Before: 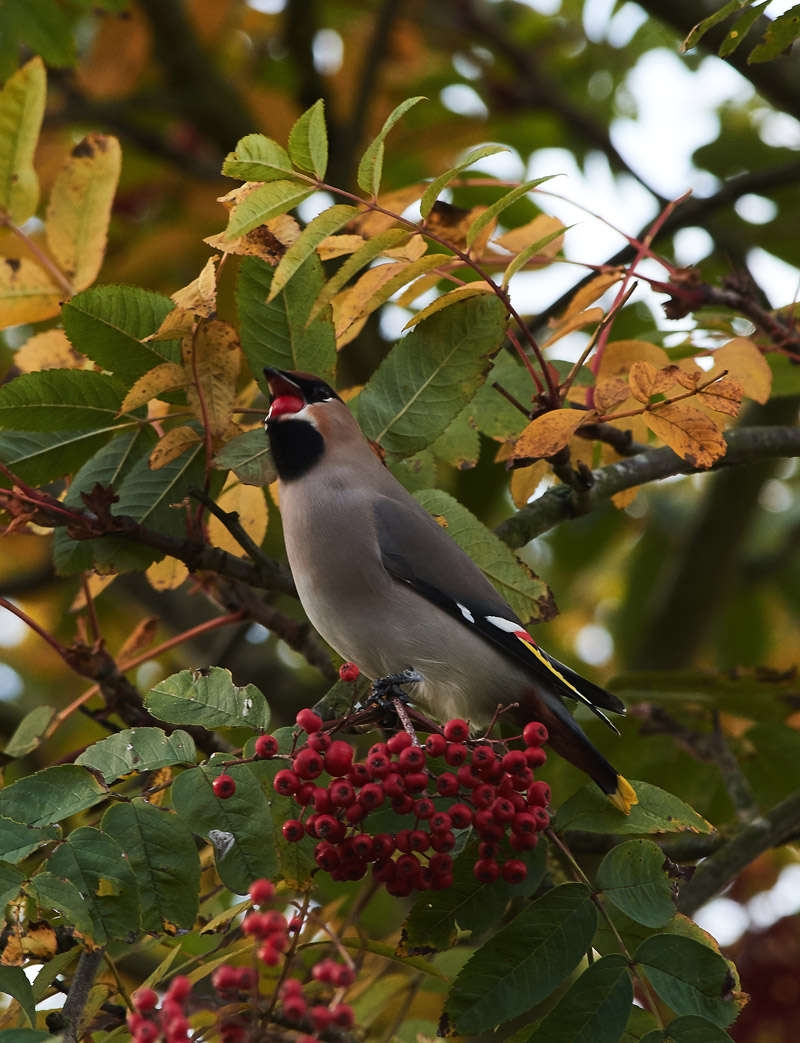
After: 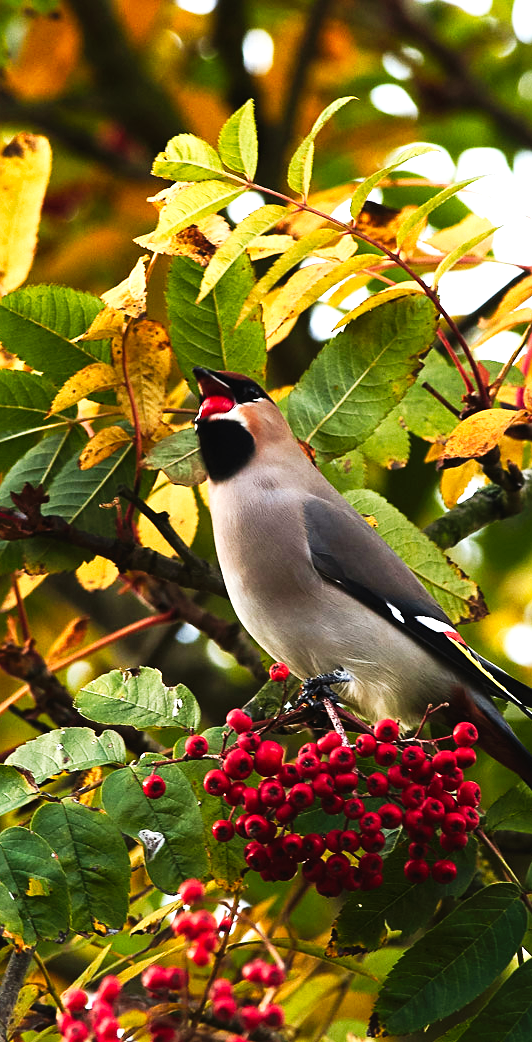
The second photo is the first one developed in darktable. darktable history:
sharpen: amount 0.209
exposure: black level correction 0, exposure 1.298 EV, compensate exposure bias true, compensate highlight preservation false
crop and rotate: left 8.844%, right 24.594%
tone curve: curves: ch0 [(0, 0) (0.003, 0.002) (0.011, 0.006) (0.025, 0.014) (0.044, 0.02) (0.069, 0.027) (0.1, 0.036) (0.136, 0.05) (0.177, 0.081) (0.224, 0.118) (0.277, 0.183) (0.335, 0.262) (0.399, 0.351) (0.468, 0.456) (0.543, 0.571) (0.623, 0.692) (0.709, 0.795) (0.801, 0.88) (0.898, 0.948) (1, 1)], preserve colors none
